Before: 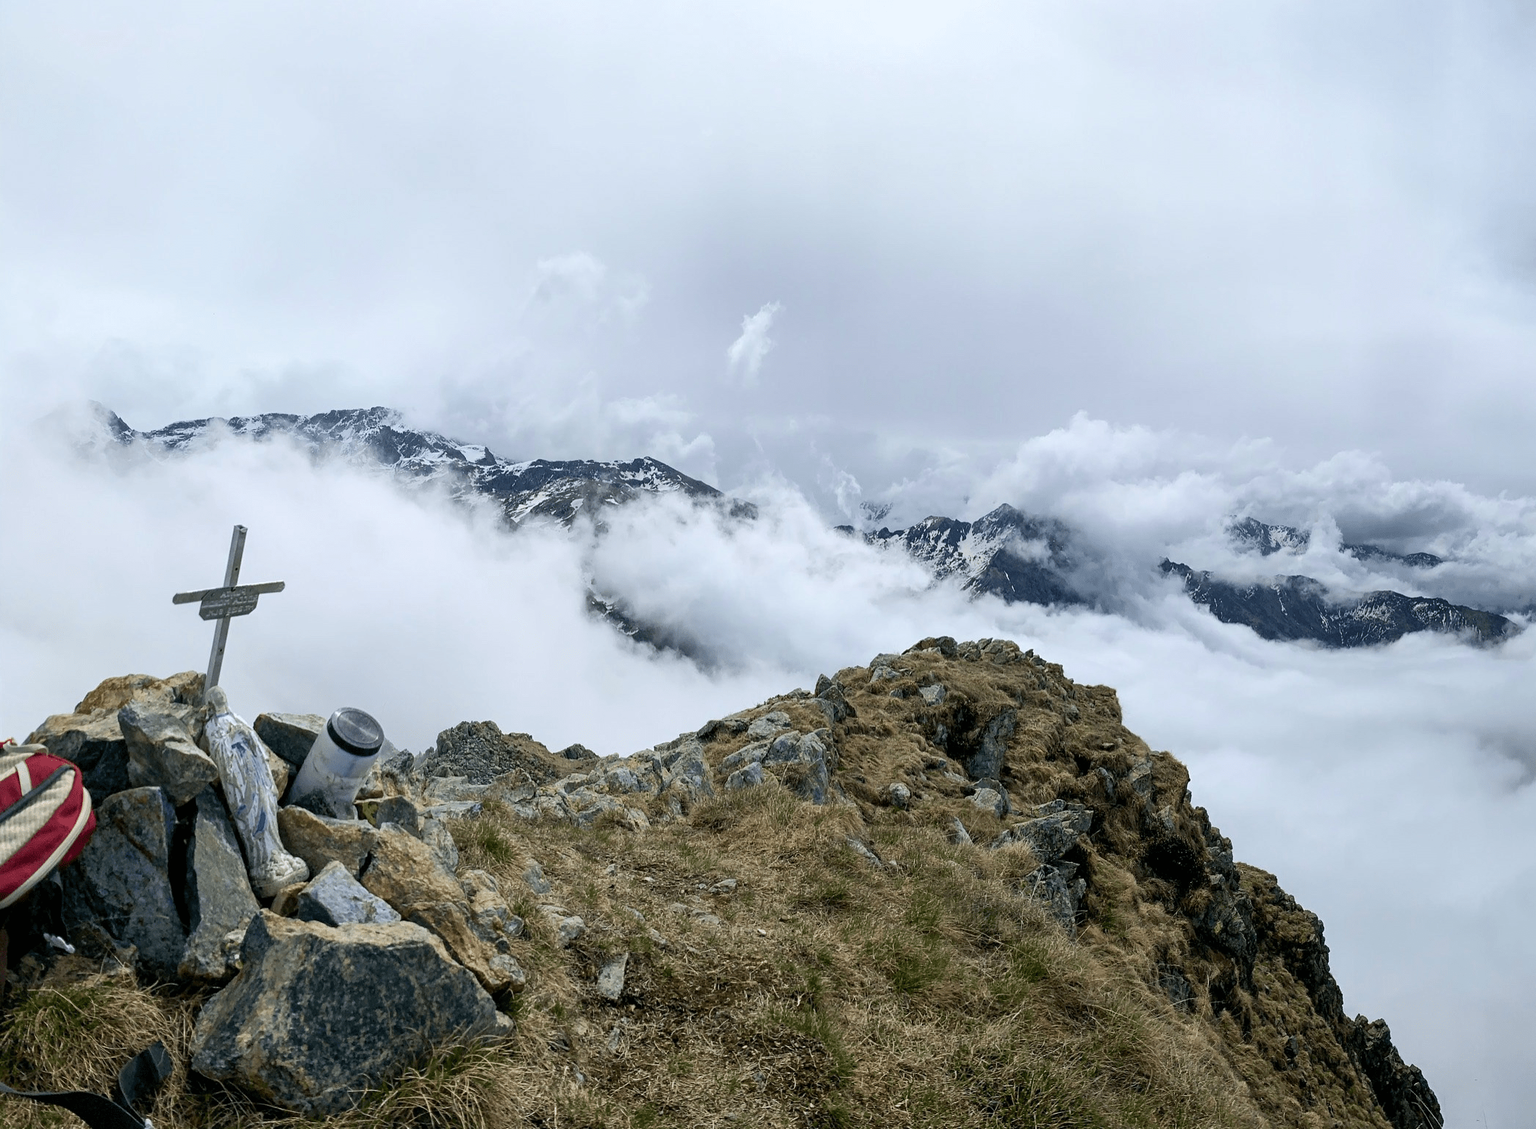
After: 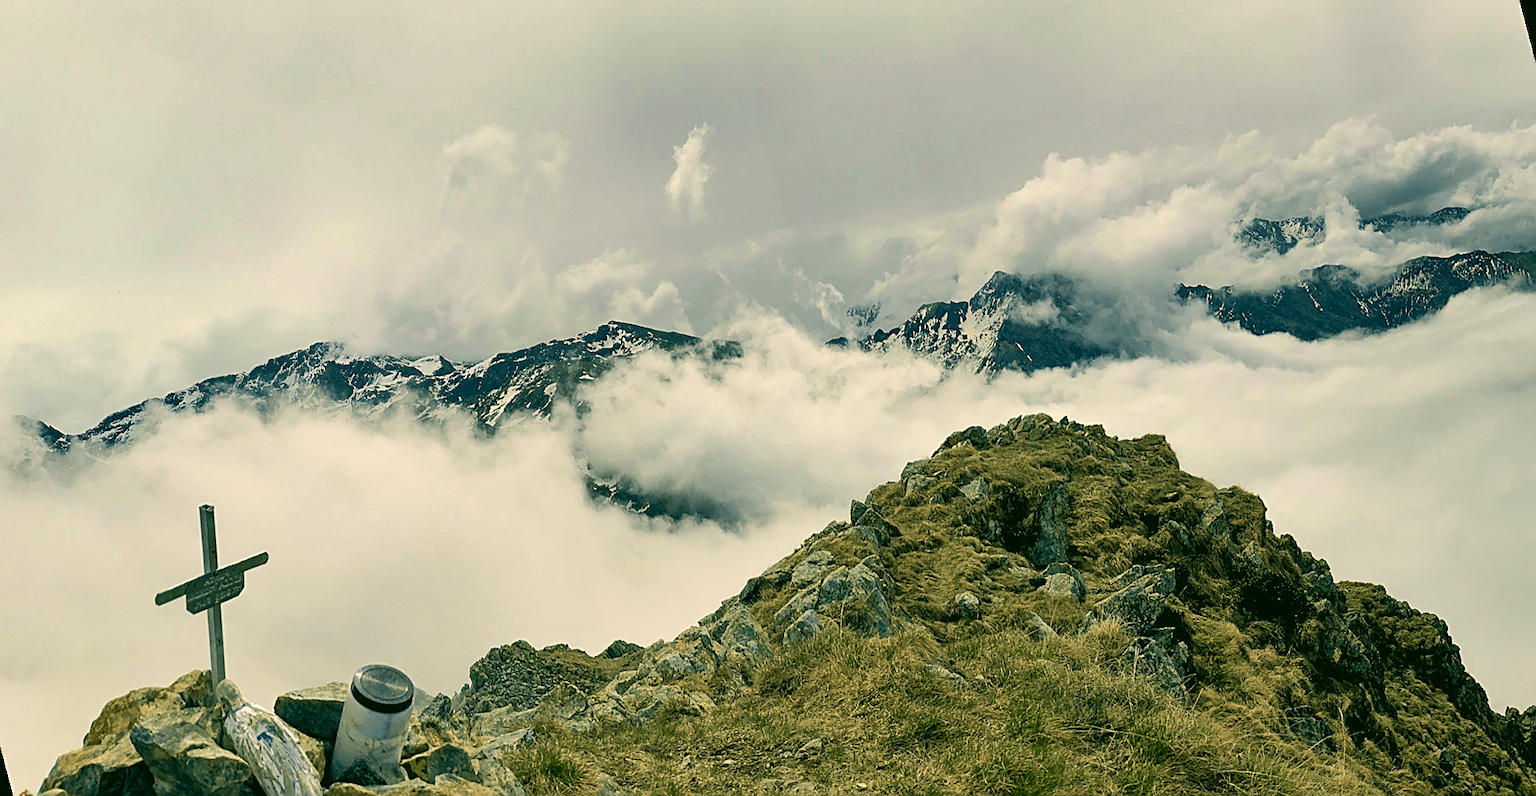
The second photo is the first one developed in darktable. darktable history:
rotate and perspective: rotation -14.8°, crop left 0.1, crop right 0.903, crop top 0.25, crop bottom 0.748
sharpen: on, module defaults
tone equalizer: on, module defaults
levels: levels [0.016, 0.5, 0.996]
shadows and highlights: soften with gaussian
color correction: highlights a* 5.3, highlights b* 24.26, shadows a* -15.58, shadows b* 4.02
velvia: on, module defaults
